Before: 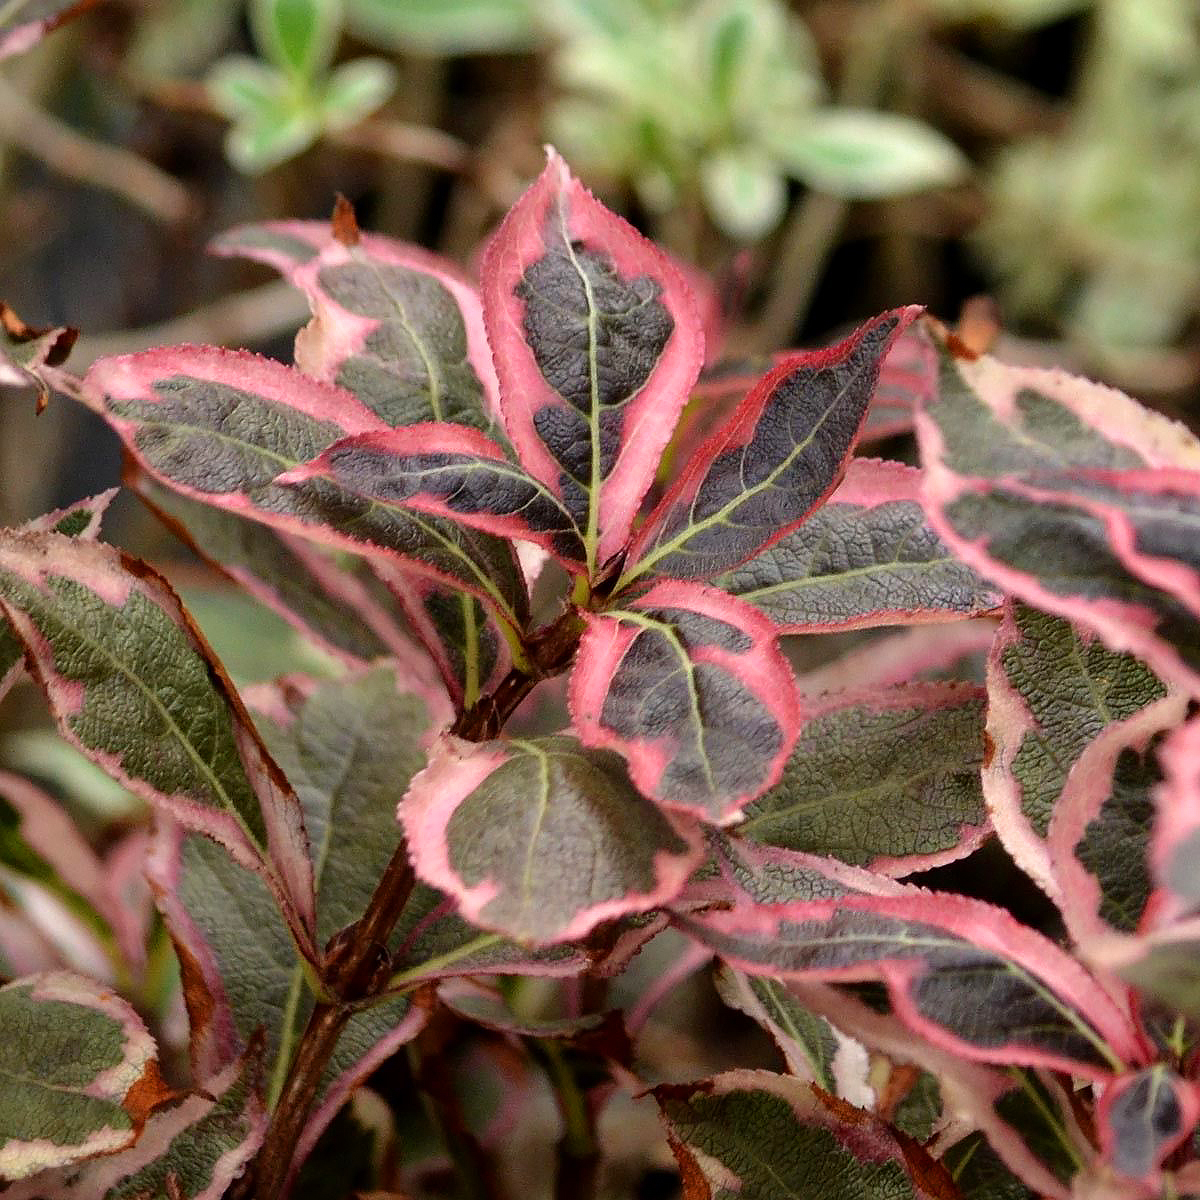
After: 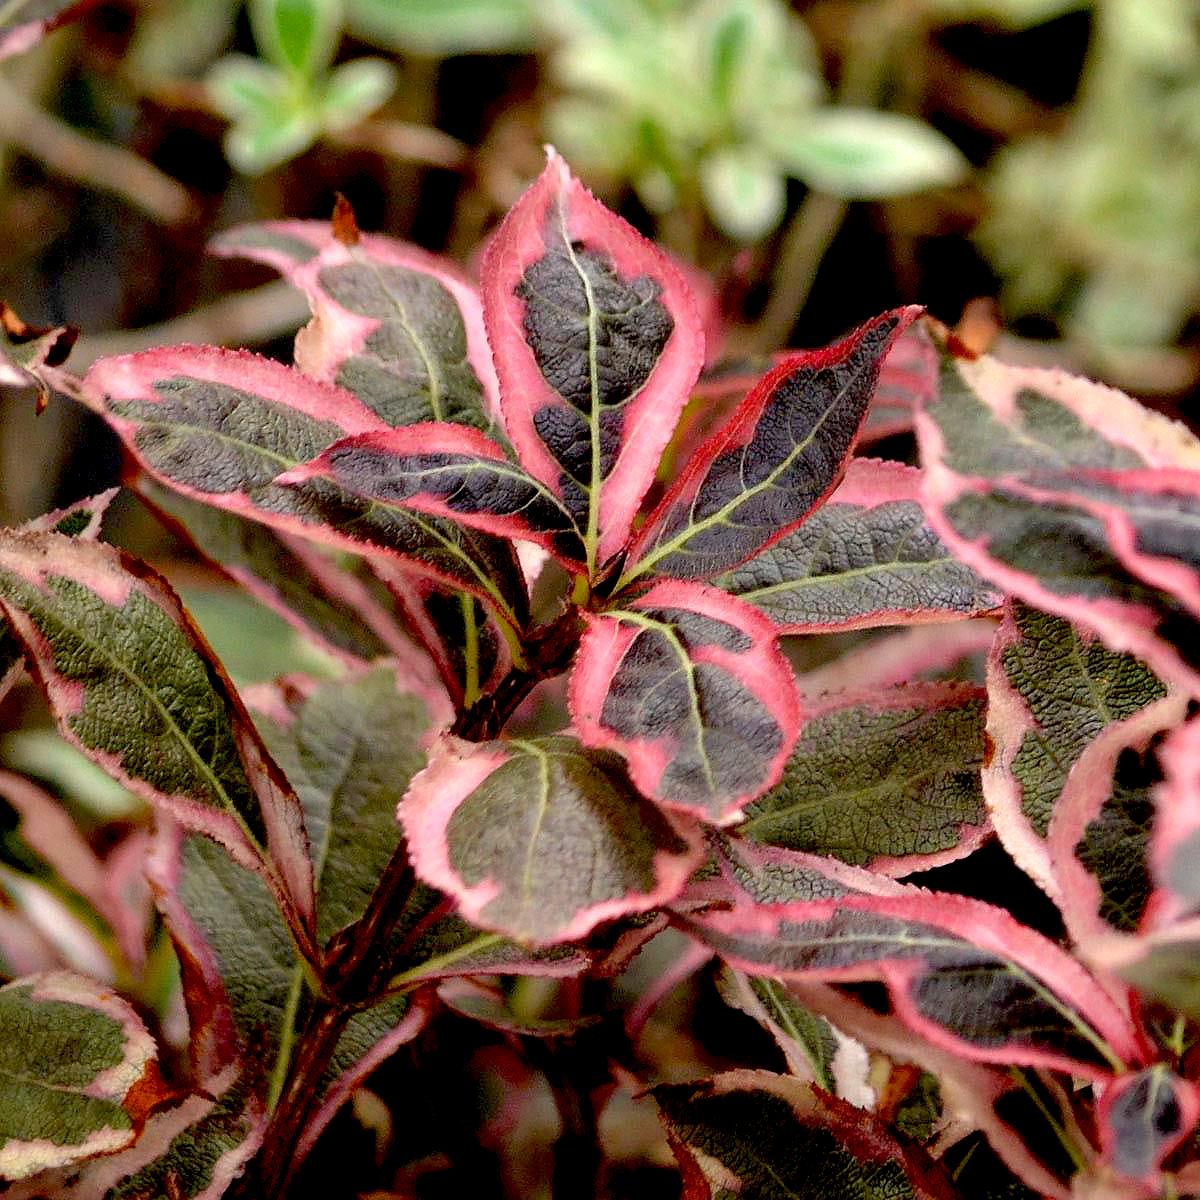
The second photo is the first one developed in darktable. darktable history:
exposure: black level correction 0.026, exposure 0.18 EV, compensate exposure bias true, compensate highlight preservation false
